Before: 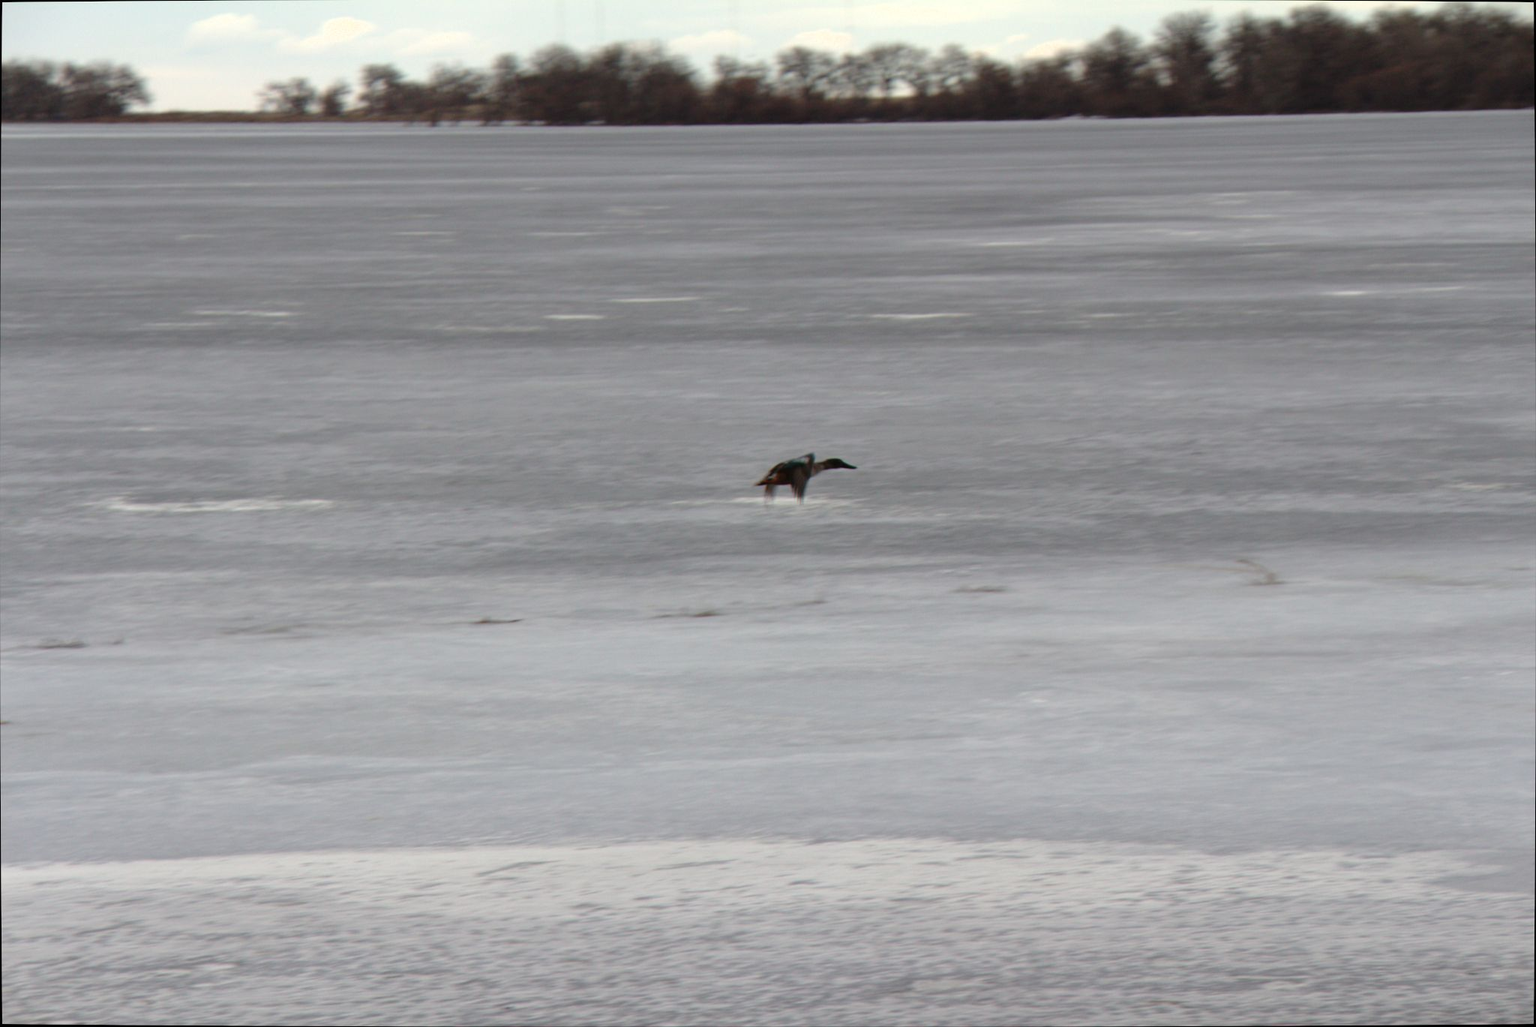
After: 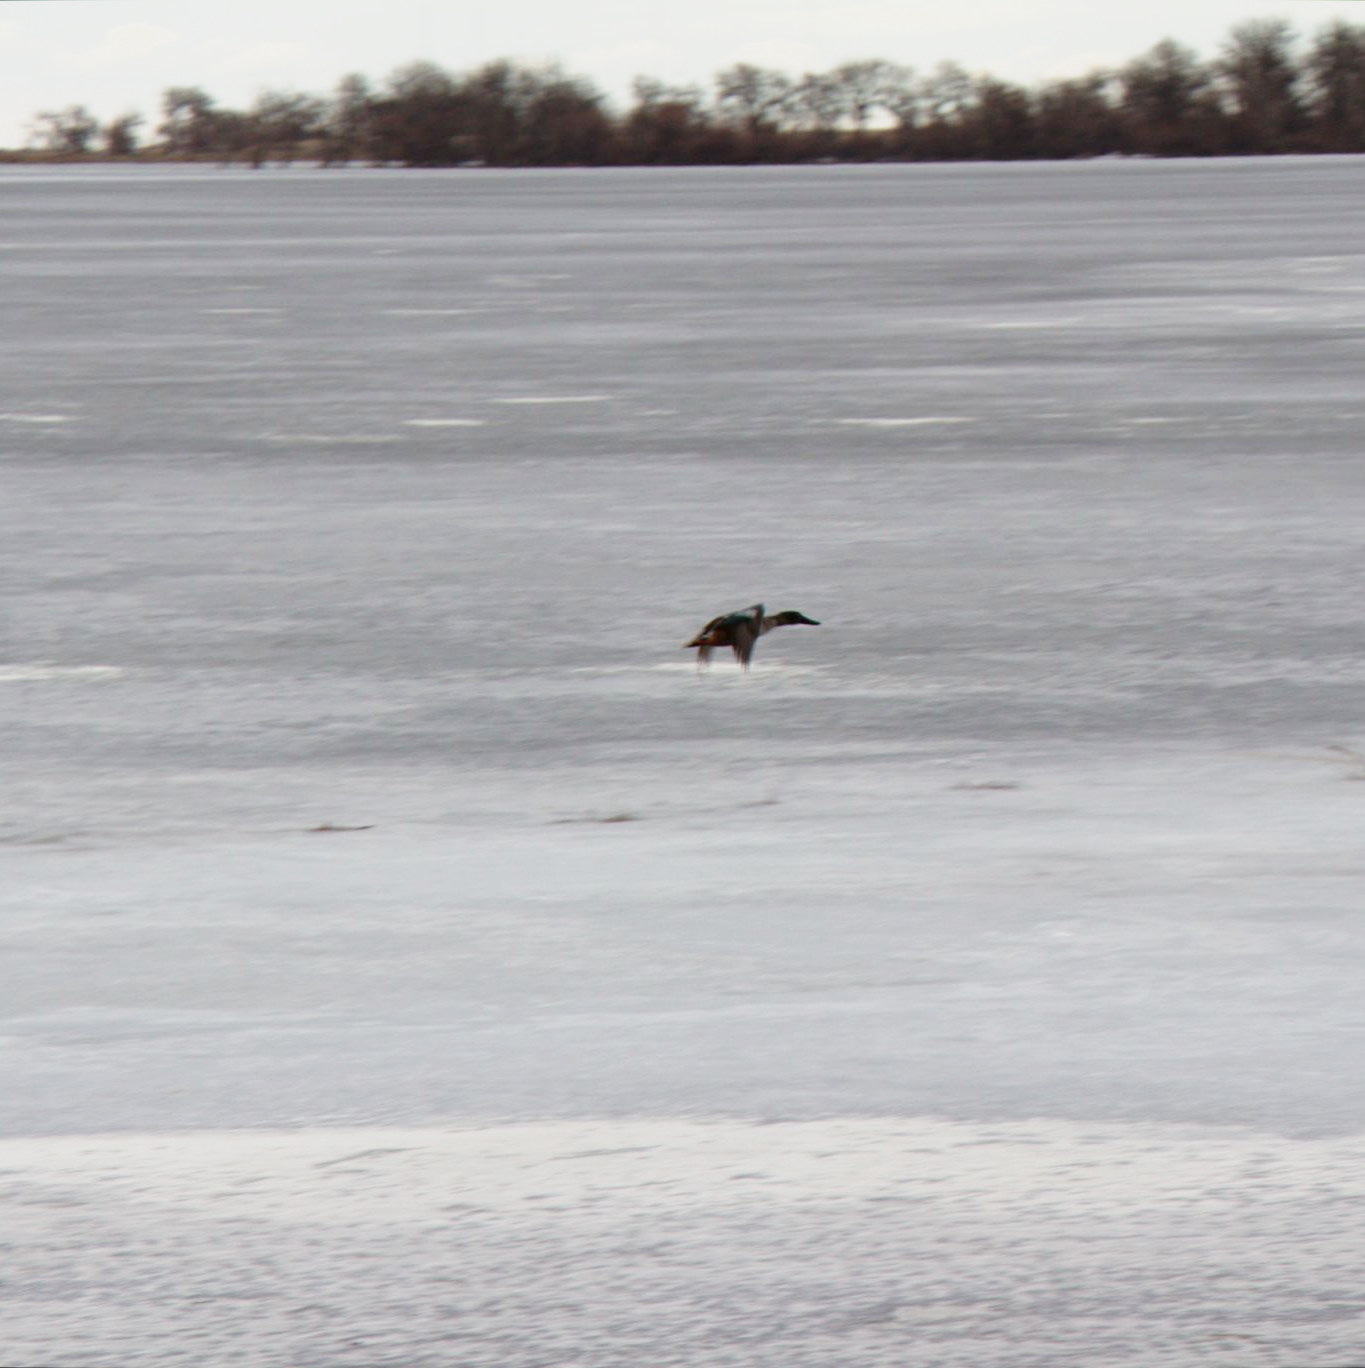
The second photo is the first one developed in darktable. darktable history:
crop and rotate: left 15.754%, right 17.579%
base curve: curves: ch0 [(0, 0) (0.088, 0.125) (0.176, 0.251) (0.354, 0.501) (0.613, 0.749) (1, 0.877)], preserve colors none
exposure: black level correction 0.002, compensate highlight preservation false
